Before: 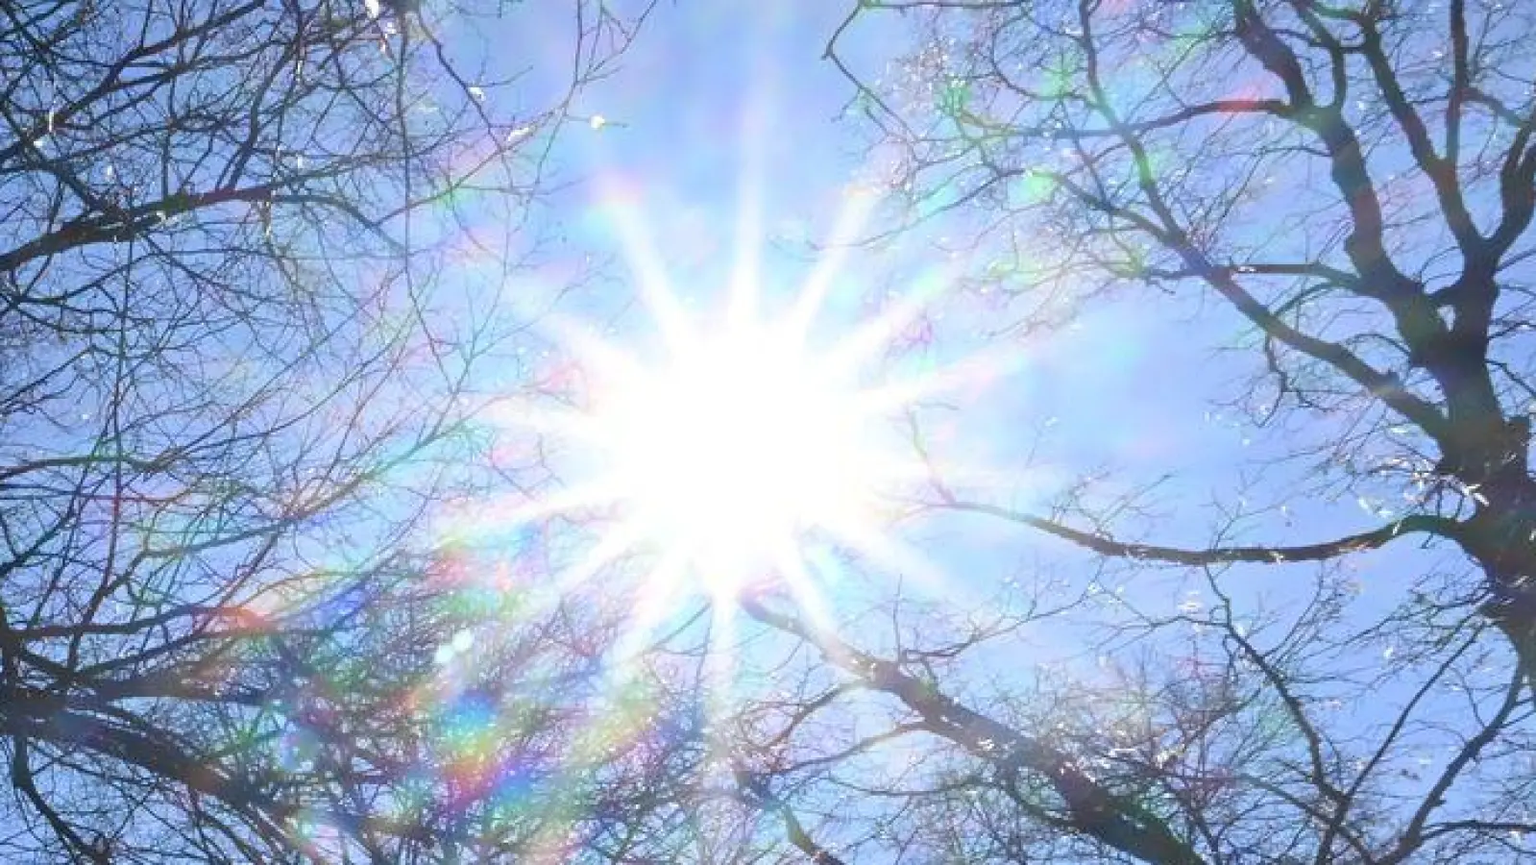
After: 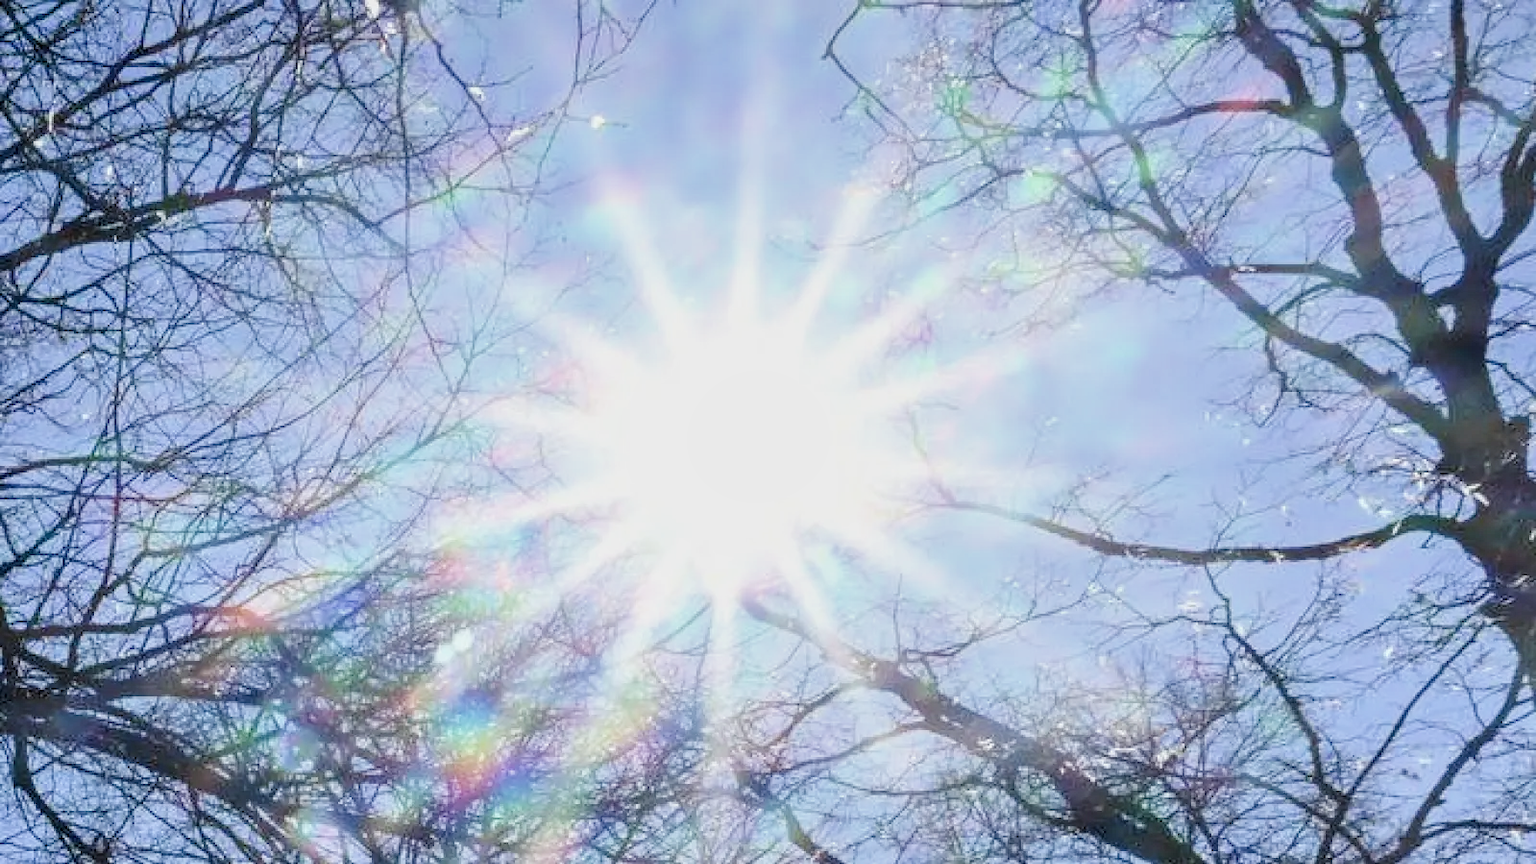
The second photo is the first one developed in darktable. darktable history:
tone equalizer: -8 EV -0.434 EV, -7 EV -0.369 EV, -6 EV -0.351 EV, -5 EV -0.24 EV, -3 EV 0.229 EV, -2 EV 0.357 EV, -1 EV 0.381 EV, +0 EV 0.433 EV
local contrast: detail 150%
filmic rgb: black relative exposure -6.69 EV, white relative exposure 4.56 EV, hardness 3.24
